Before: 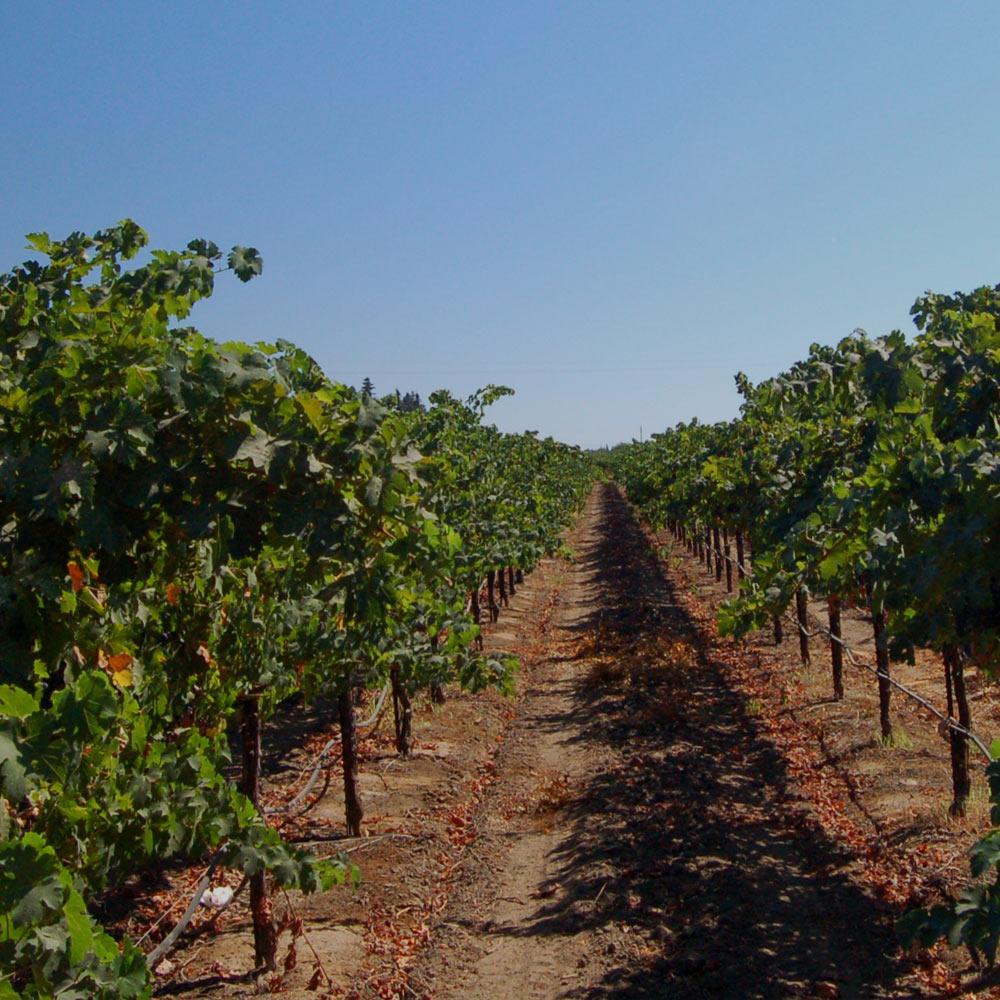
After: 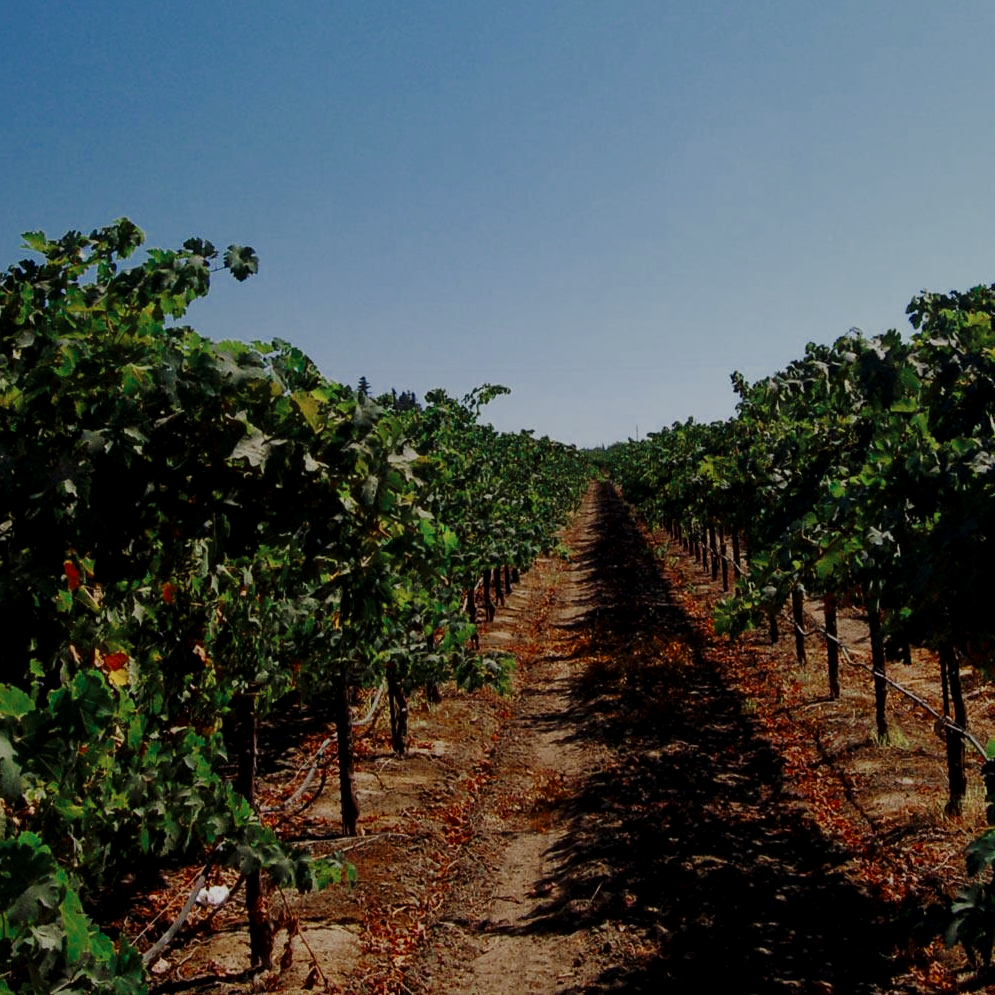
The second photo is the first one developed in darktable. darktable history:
color zones: curves: ch0 [(0, 0.5) (0.125, 0.4) (0.25, 0.5) (0.375, 0.4) (0.5, 0.4) (0.625, 0.35) (0.75, 0.35) (0.875, 0.5)]; ch1 [(0, 0.35) (0.125, 0.45) (0.25, 0.35) (0.375, 0.35) (0.5, 0.35) (0.625, 0.35) (0.75, 0.45) (0.875, 0.35)]; ch2 [(0, 0.6) (0.125, 0.5) (0.25, 0.5) (0.375, 0.6) (0.5, 0.6) (0.625, 0.5) (0.75, 0.5) (0.875, 0.5)]
base curve: curves: ch0 [(0, 0) (0.036, 0.025) (0.121, 0.166) (0.206, 0.329) (0.605, 0.79) (1, 1)], preserve colors none
exposure: black level correction 0.009, exposure -0.614 EV, compensate highlight preservation false
crop and rotate: left 0.476%, top 0.142%, bottom 0.275%
